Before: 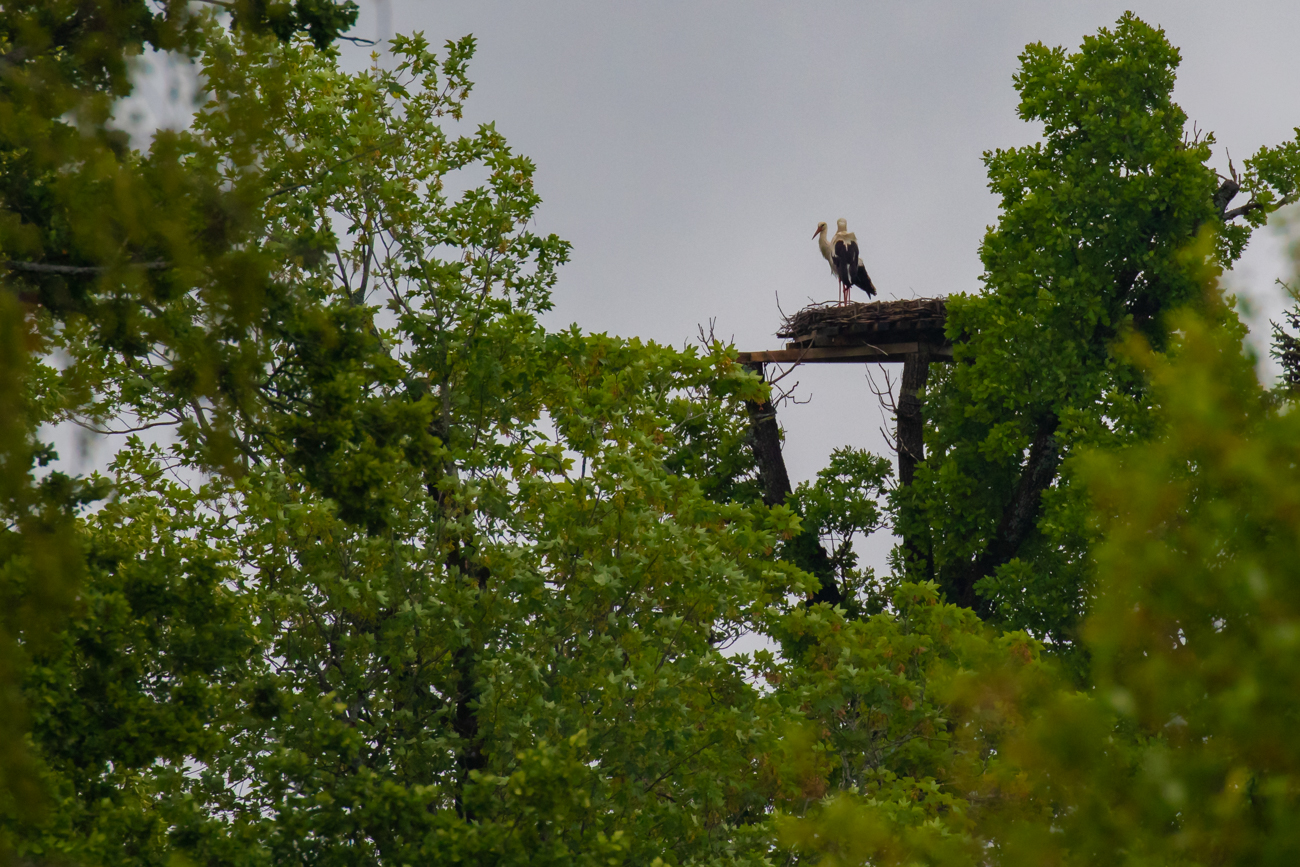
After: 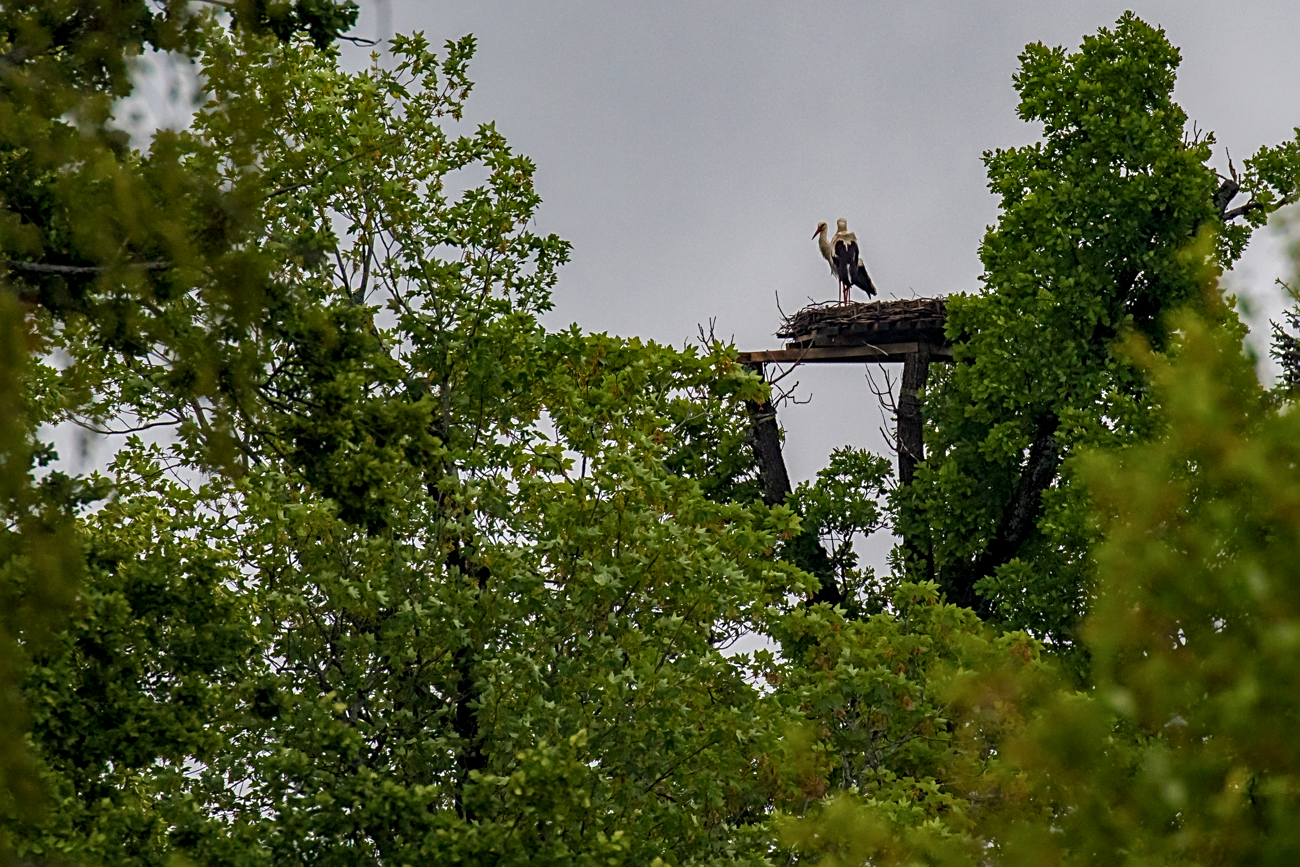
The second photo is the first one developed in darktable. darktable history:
sharpen: radius 2.676, amount 0.669
local contrast: highlights 40%, shadows 60%, detail 136%, midtone range 0.514
